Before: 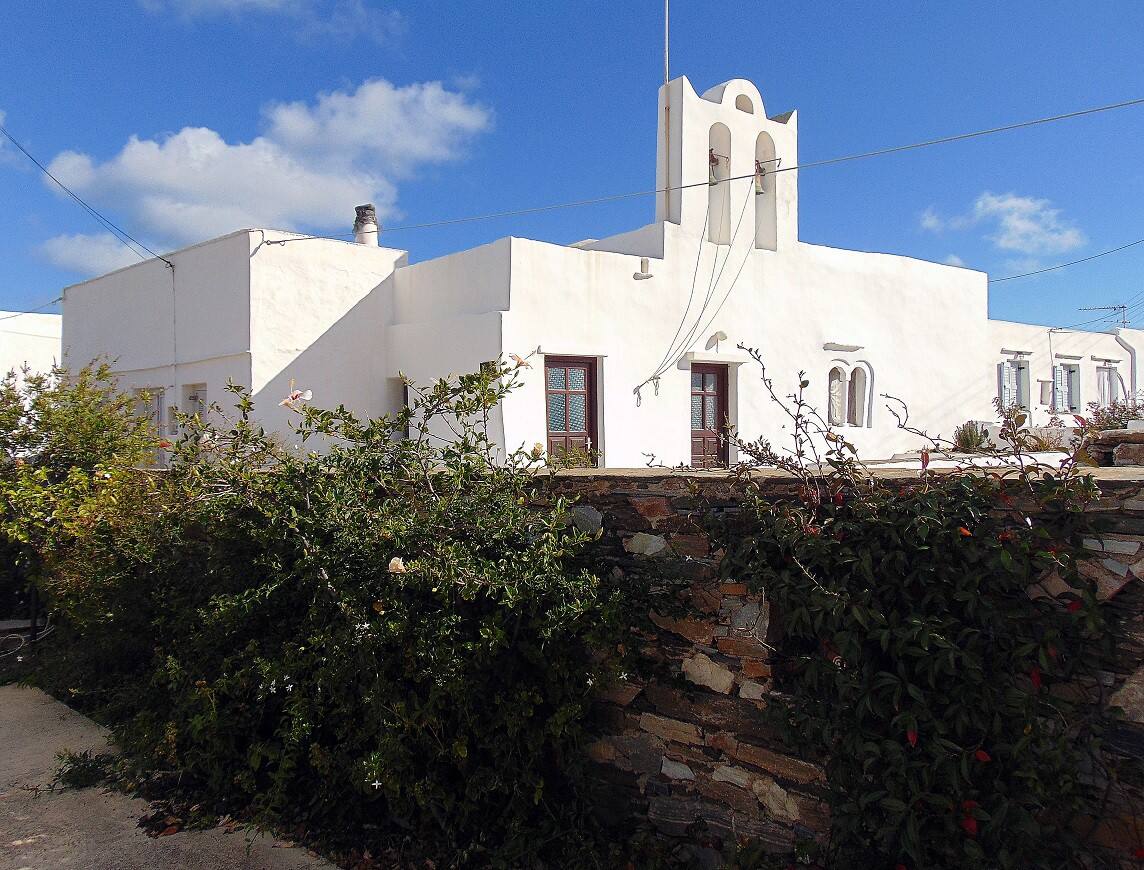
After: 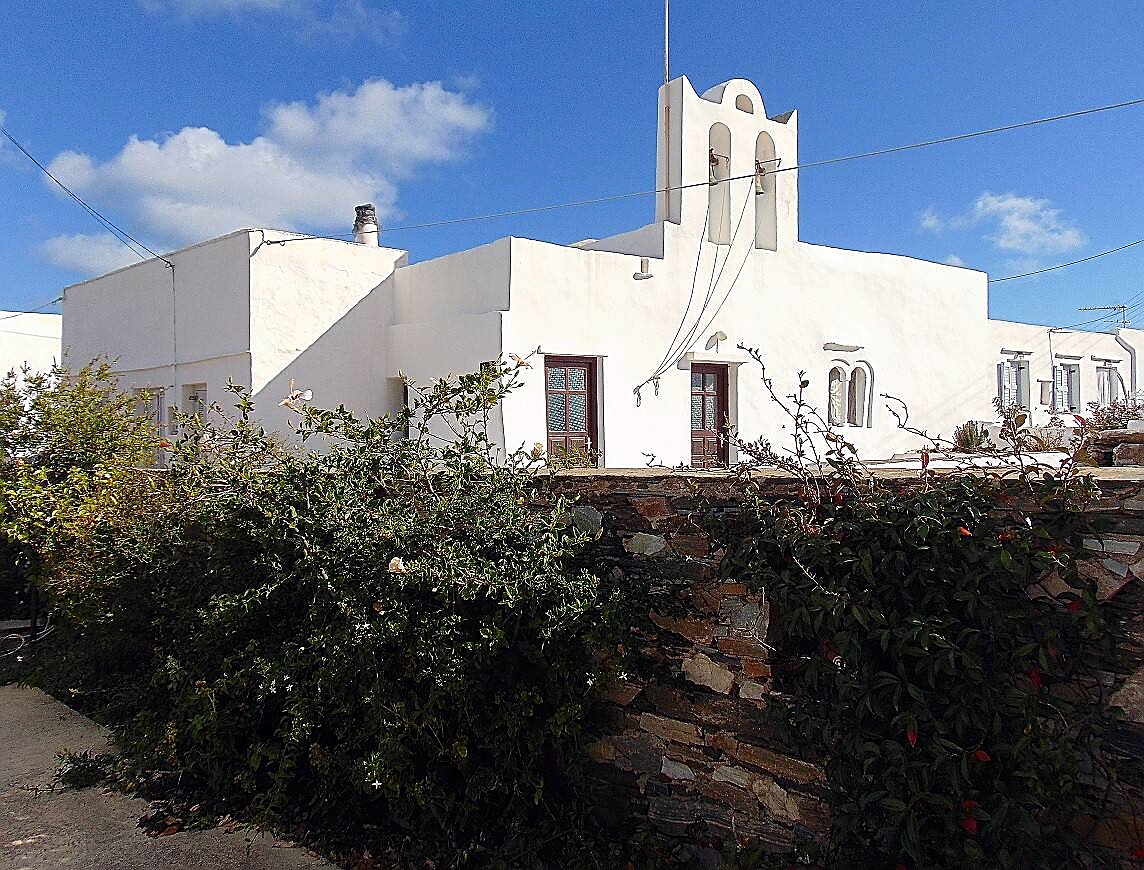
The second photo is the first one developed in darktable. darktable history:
contrast brightness saturation: contrast 0.07
sharpen: radius 1.4, amount 1.25, threshold 0.7
